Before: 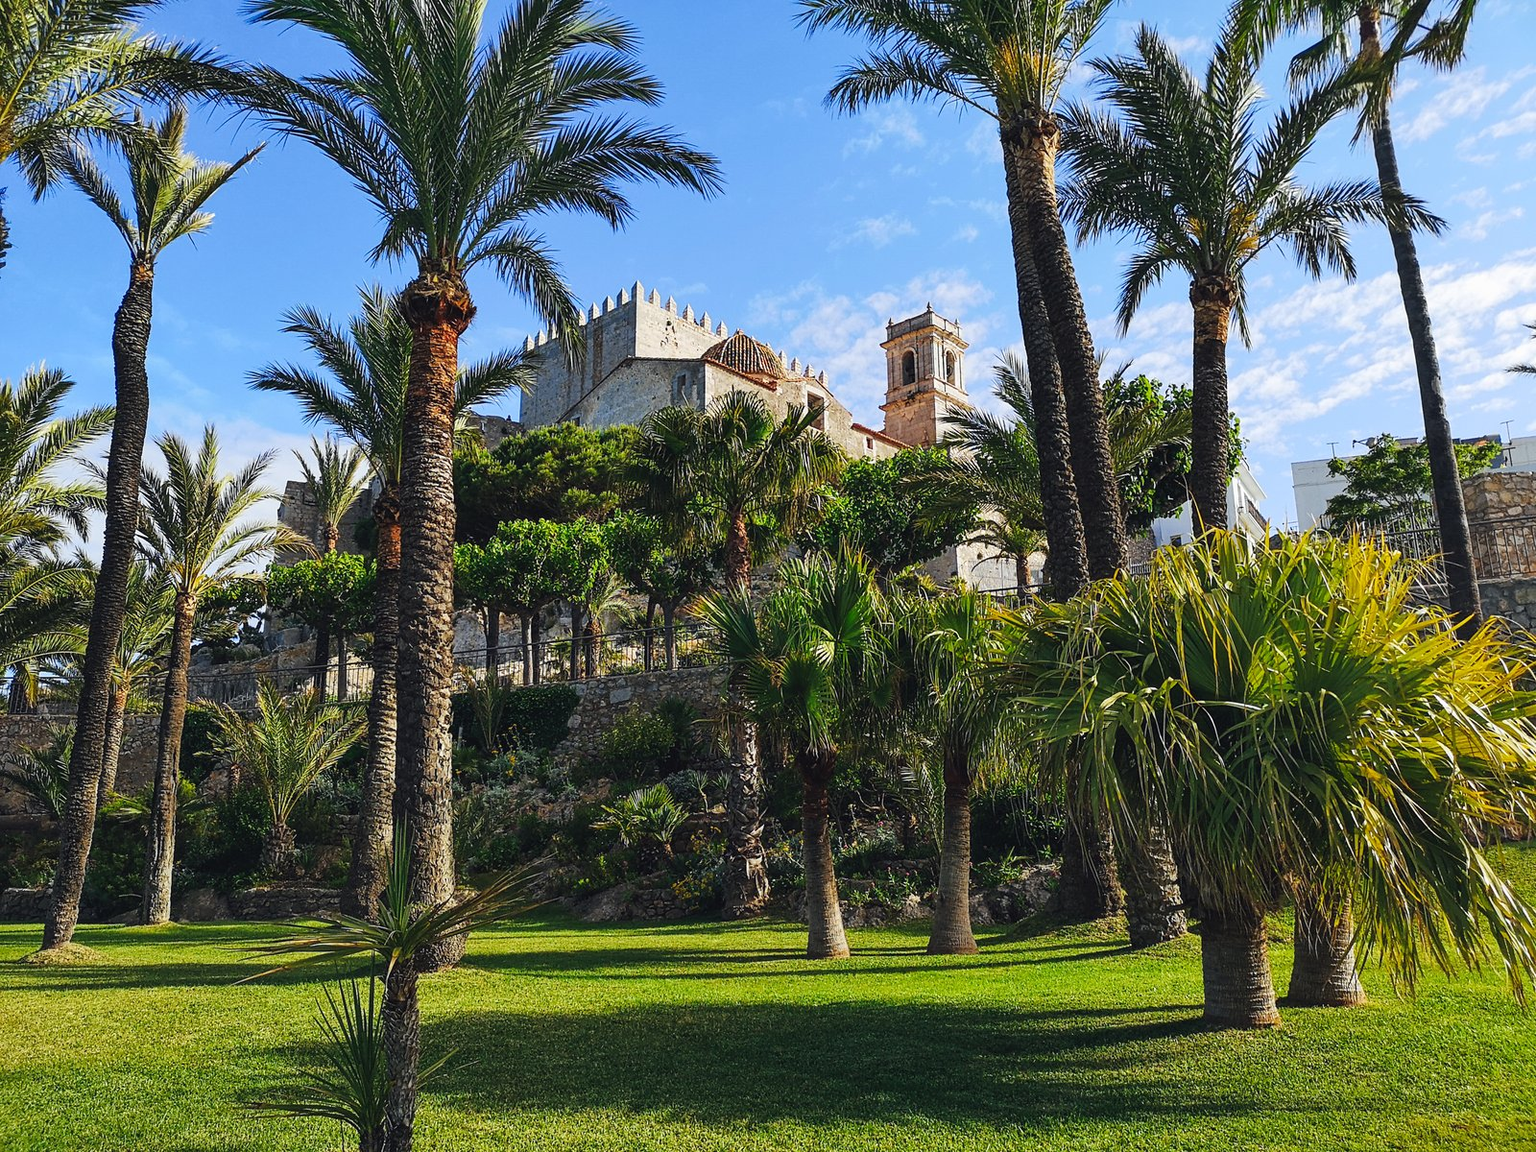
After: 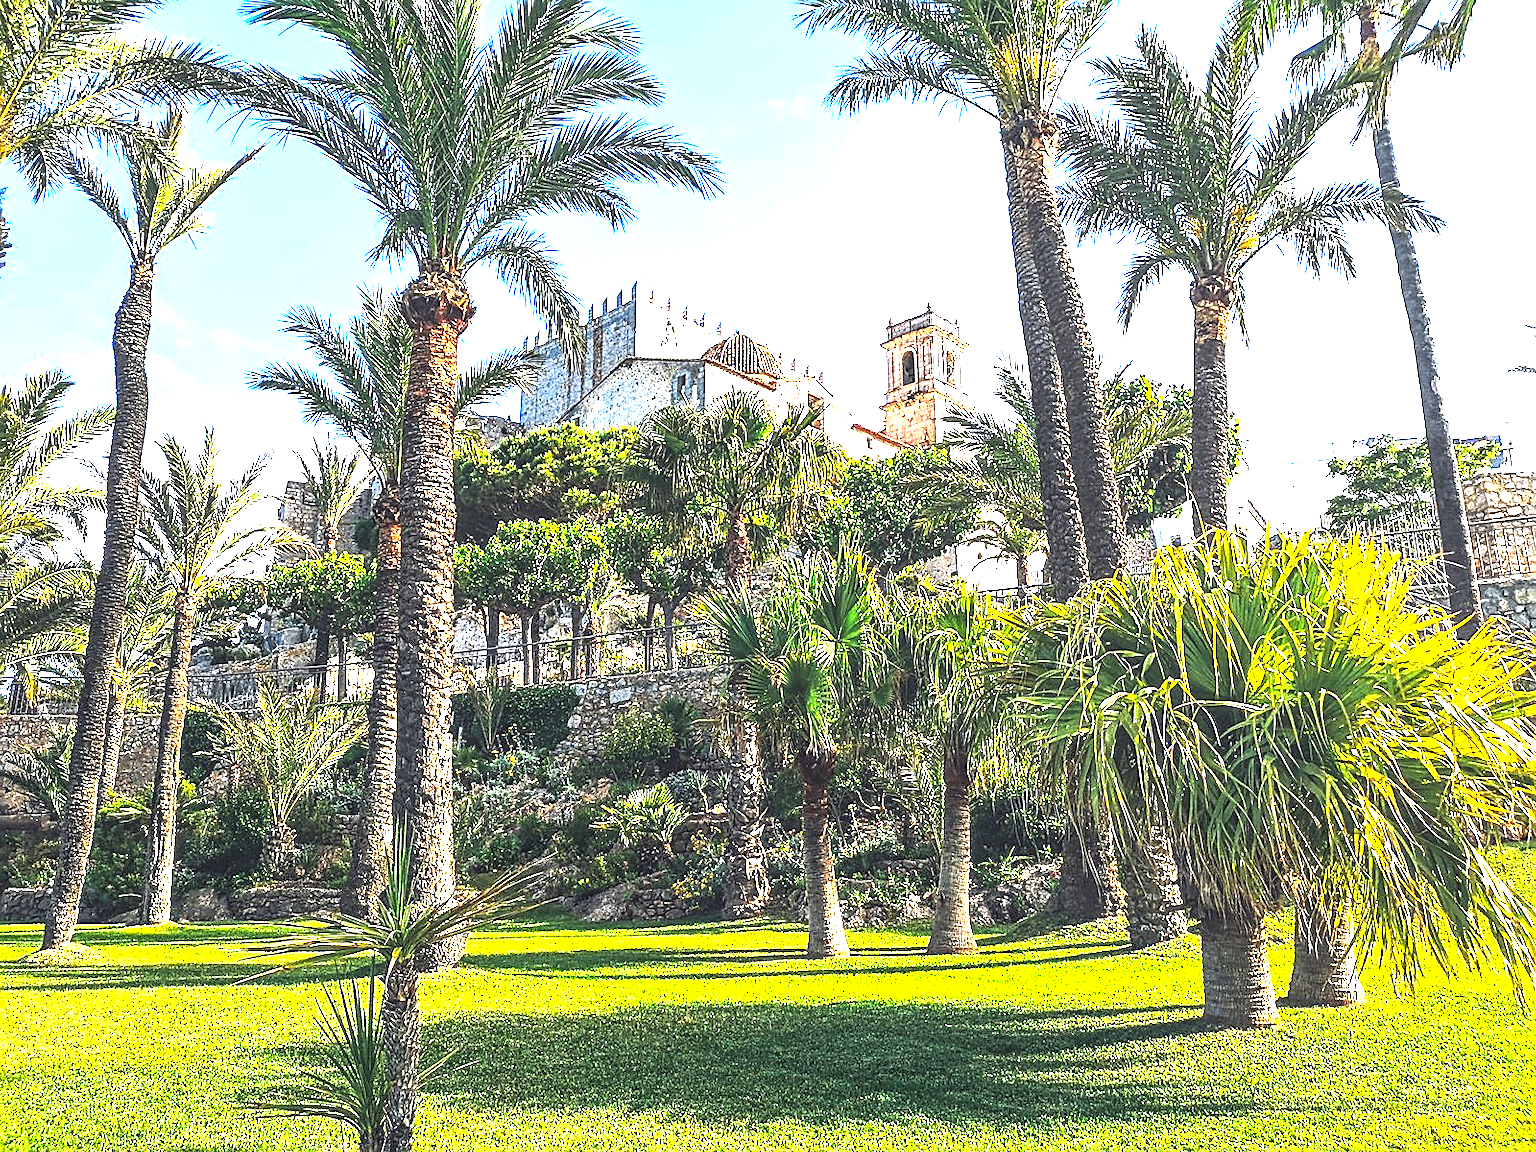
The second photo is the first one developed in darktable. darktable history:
local contrast: detail 150%
sharpen: on, module defaults
color balance rgb: power › hue 72.46°, perceptual saturation grading › global saturation 0.122%, perceptual brilliance grading › global brilliance 15.155%, perceptual brilliance grading › shadows -35.42%, global vibrance 20%
exposure: black level correction 0, exposure 1.97 EV, compensate highlight preservation false
